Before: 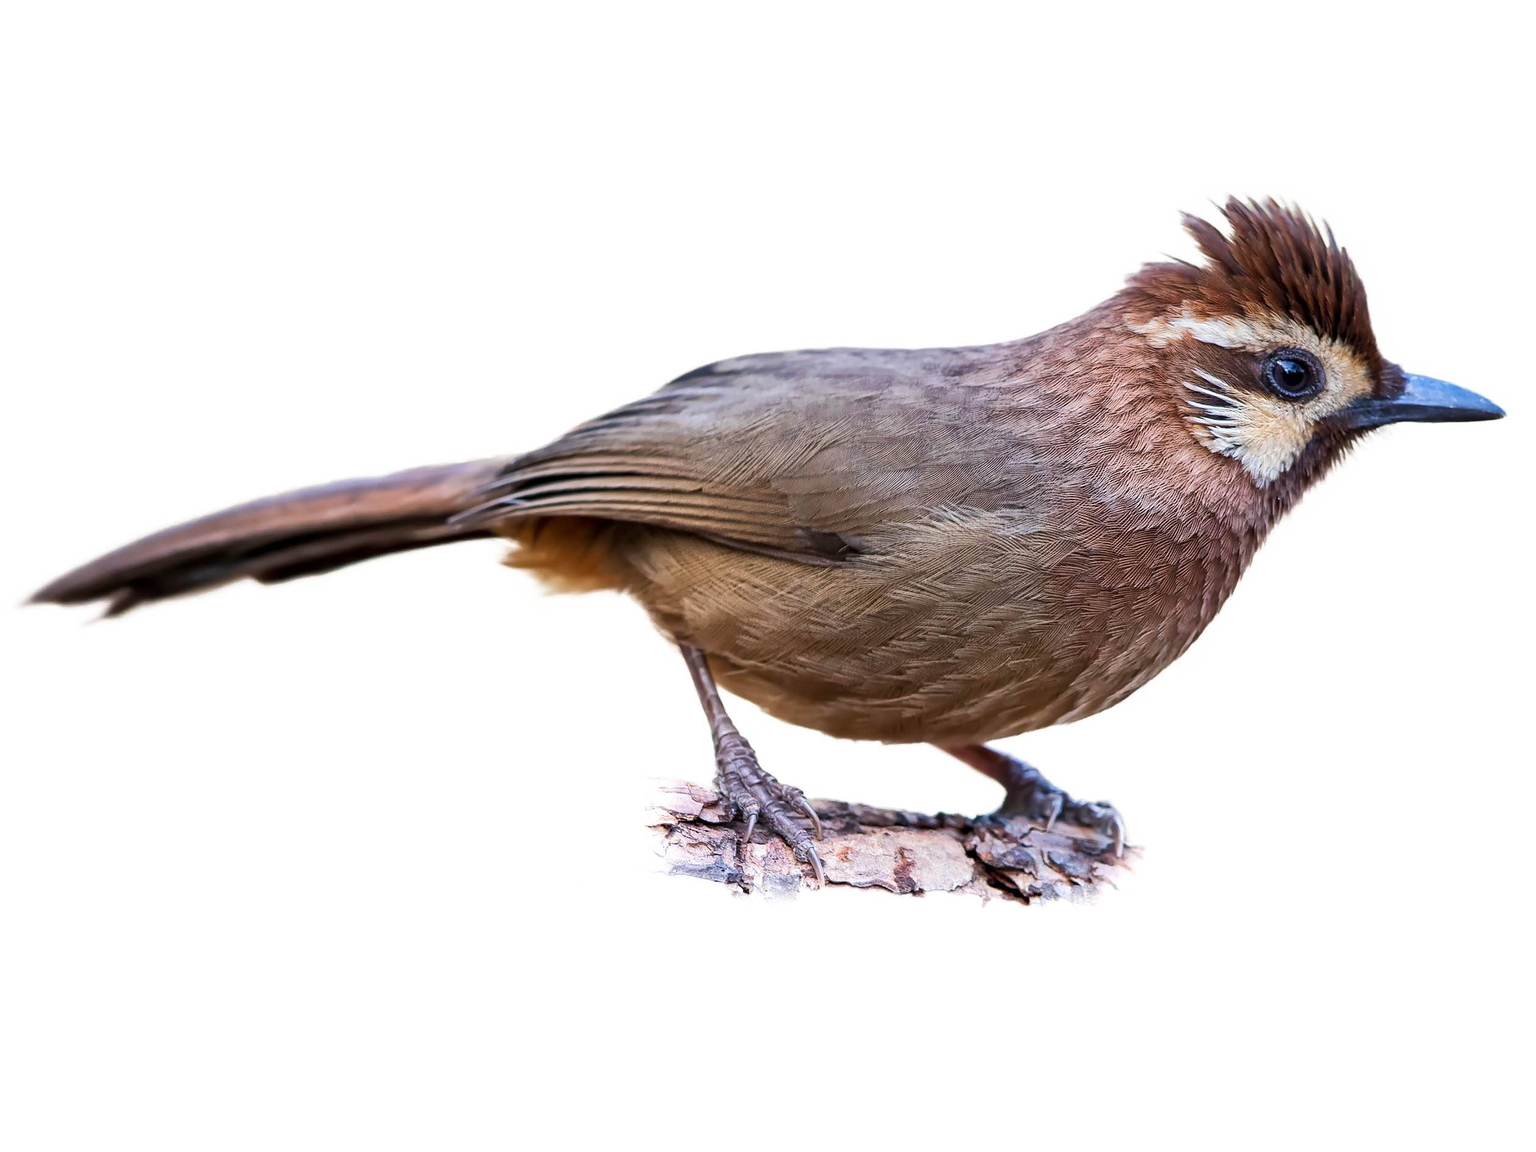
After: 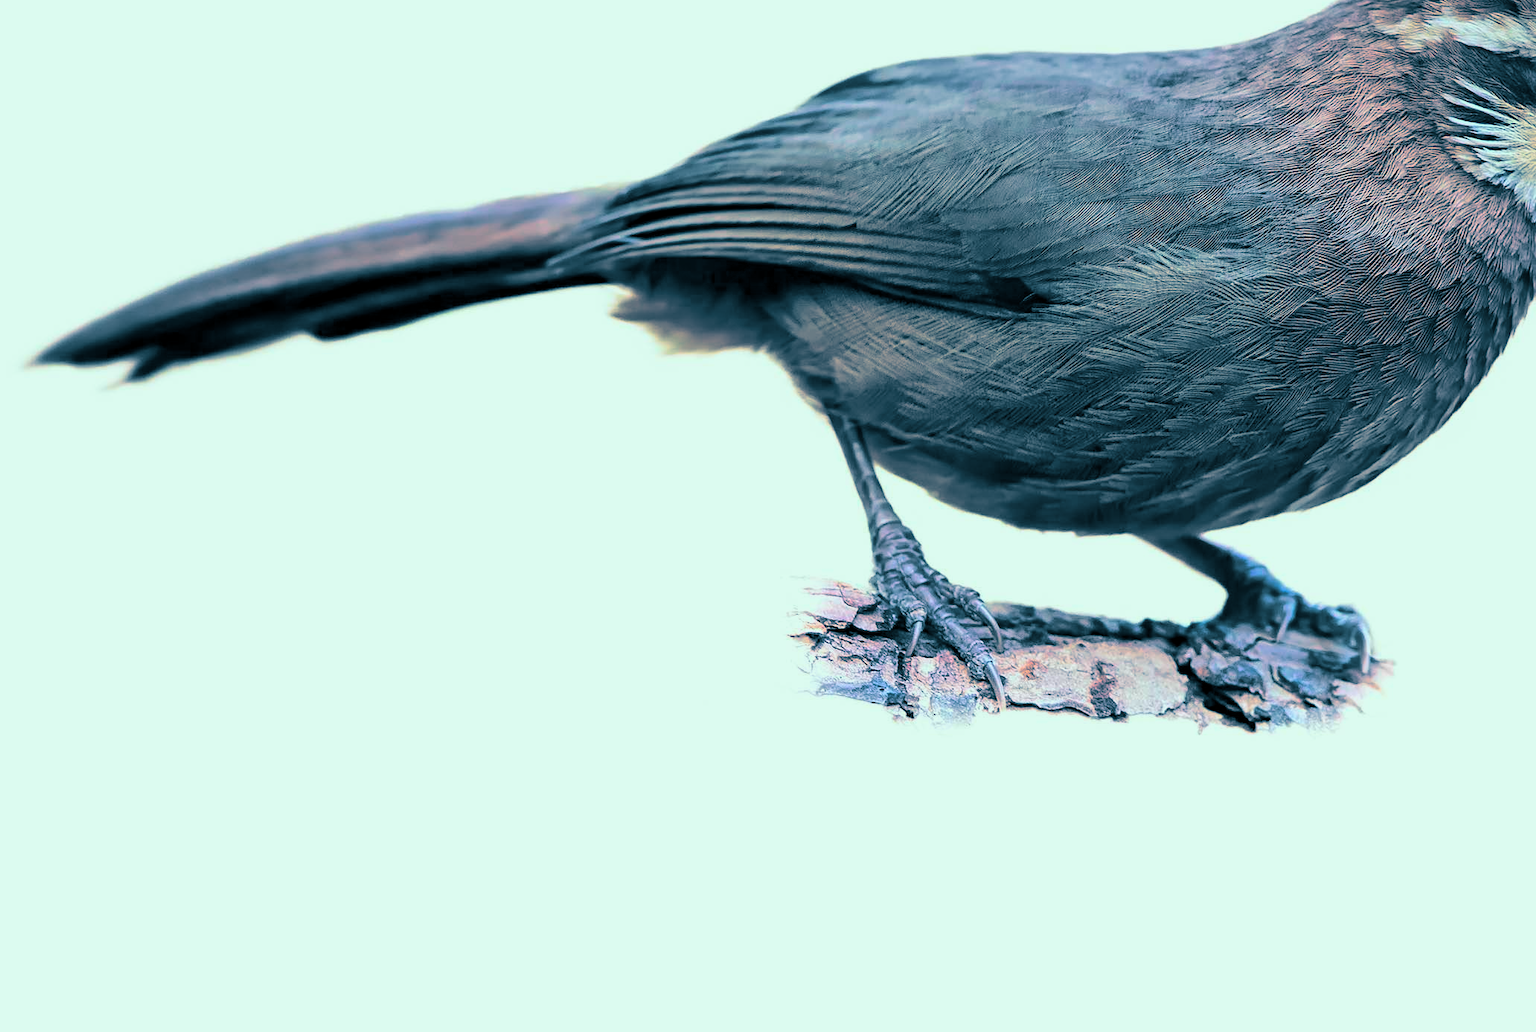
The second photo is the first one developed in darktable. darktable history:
color correction: highlights a* -7.33, highlights b* 1.26, shadows a* -3.55, saturation 1.4
shadows and highlights: shadows 43.06, highlights 6.94
crop: top 26.531%, right 17.959%
split-toning: shadows › hue 212.4°, balance -70
tone curve: curves: ch0 [(0, 0) (0.181, 0.087) (0.498, 0.485) (0.78, 0.742) (0.993, 0.954)]; ch1 [(0, 0) (0.311, 0.149) (0.395, 0.349) (0.488, 0.477) (0.612, 0.641) (1, 1)]; ch2 [(0, 0) (0.5, 0.5) (0.638, 0.667) (1, 1)], color space Lab, independent channels, preserve colors none
